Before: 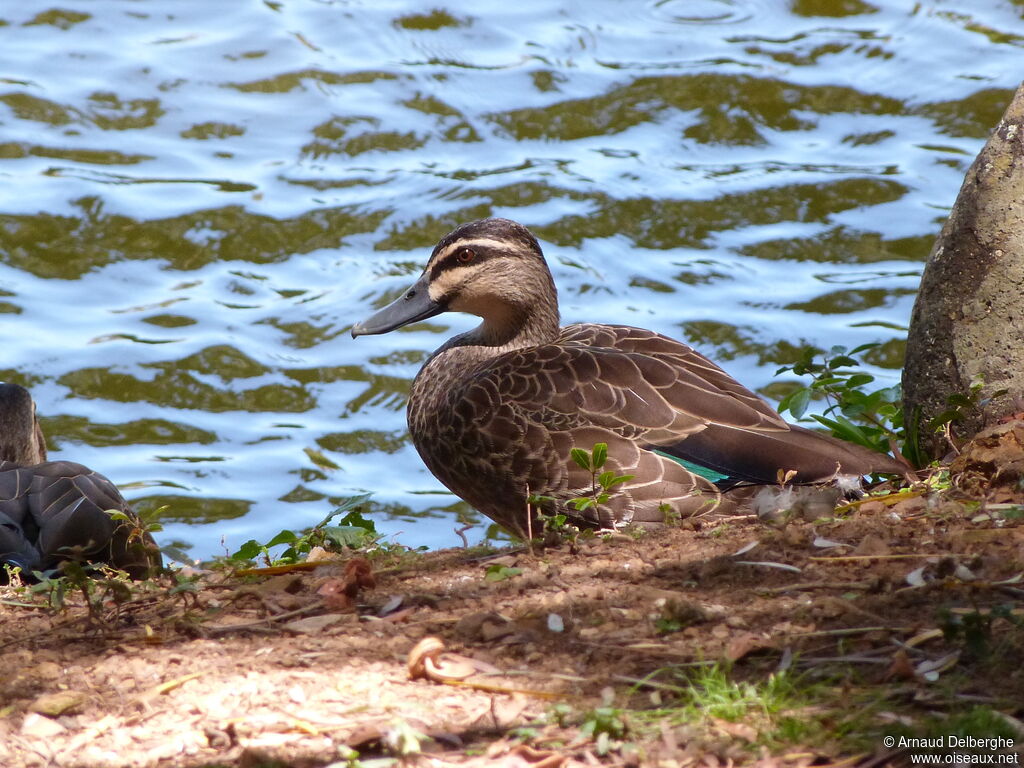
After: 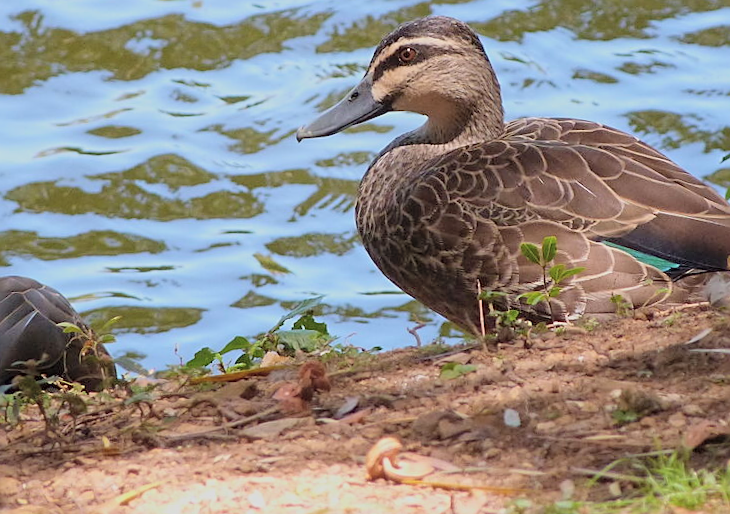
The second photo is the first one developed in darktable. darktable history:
rotate and perspective: rotation -2.29°, automatic cropping off
global tonemap: drago (0.7, 100)
sharpen: on, module defaults
crop: left 6.488%, top 27.668%, right 24.183%, bottom 8.656%
